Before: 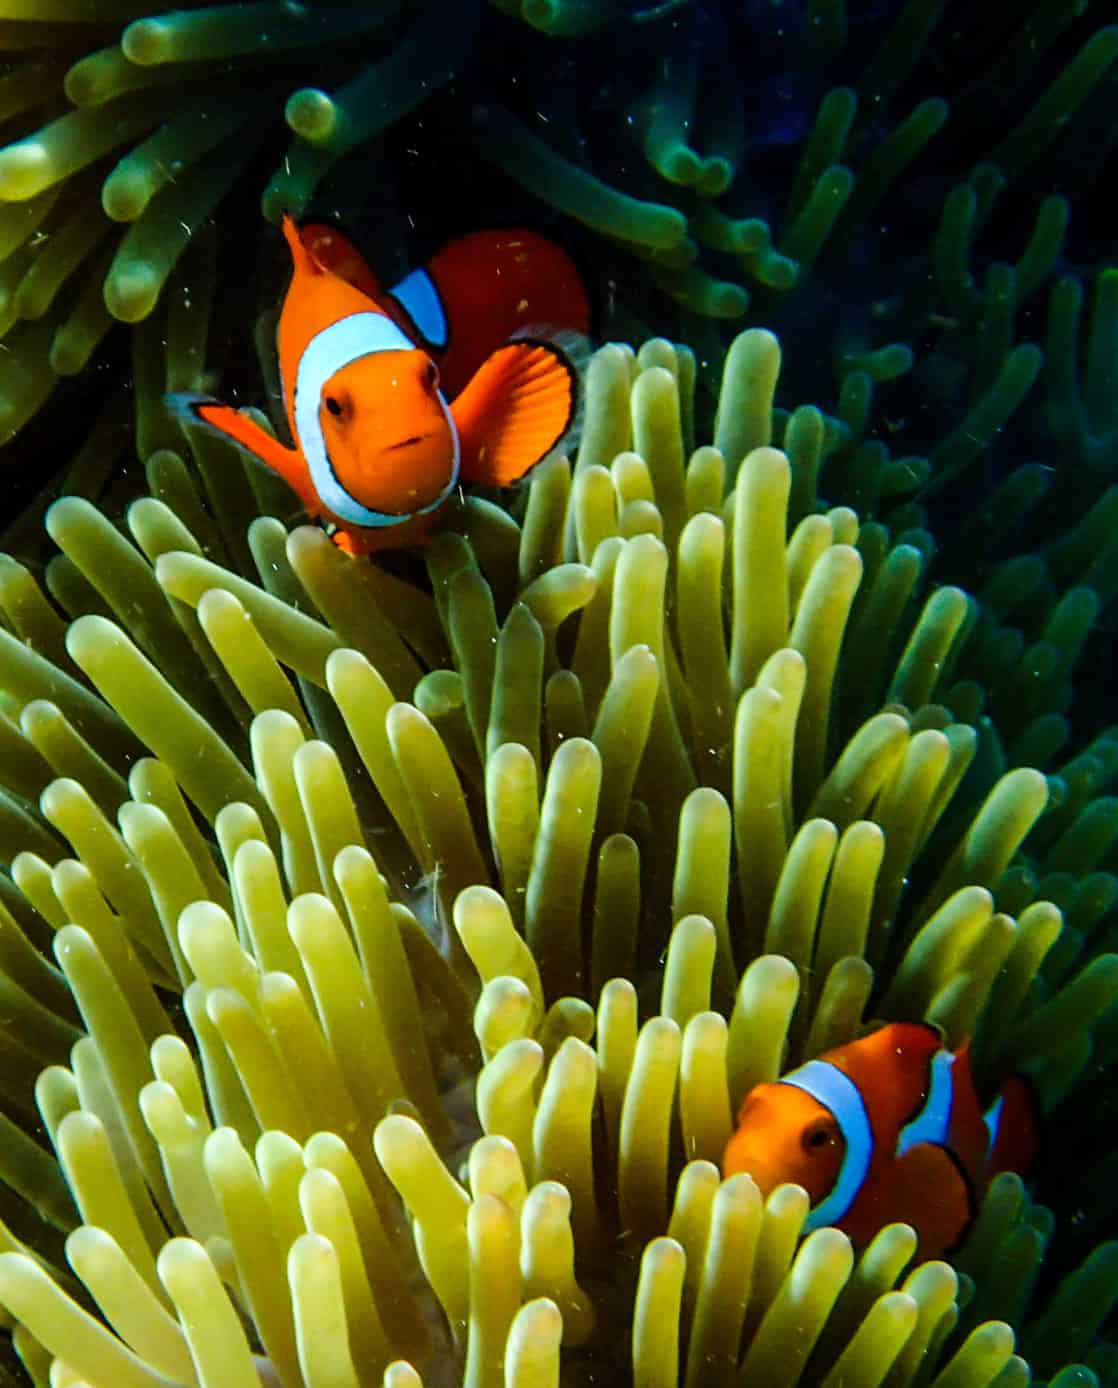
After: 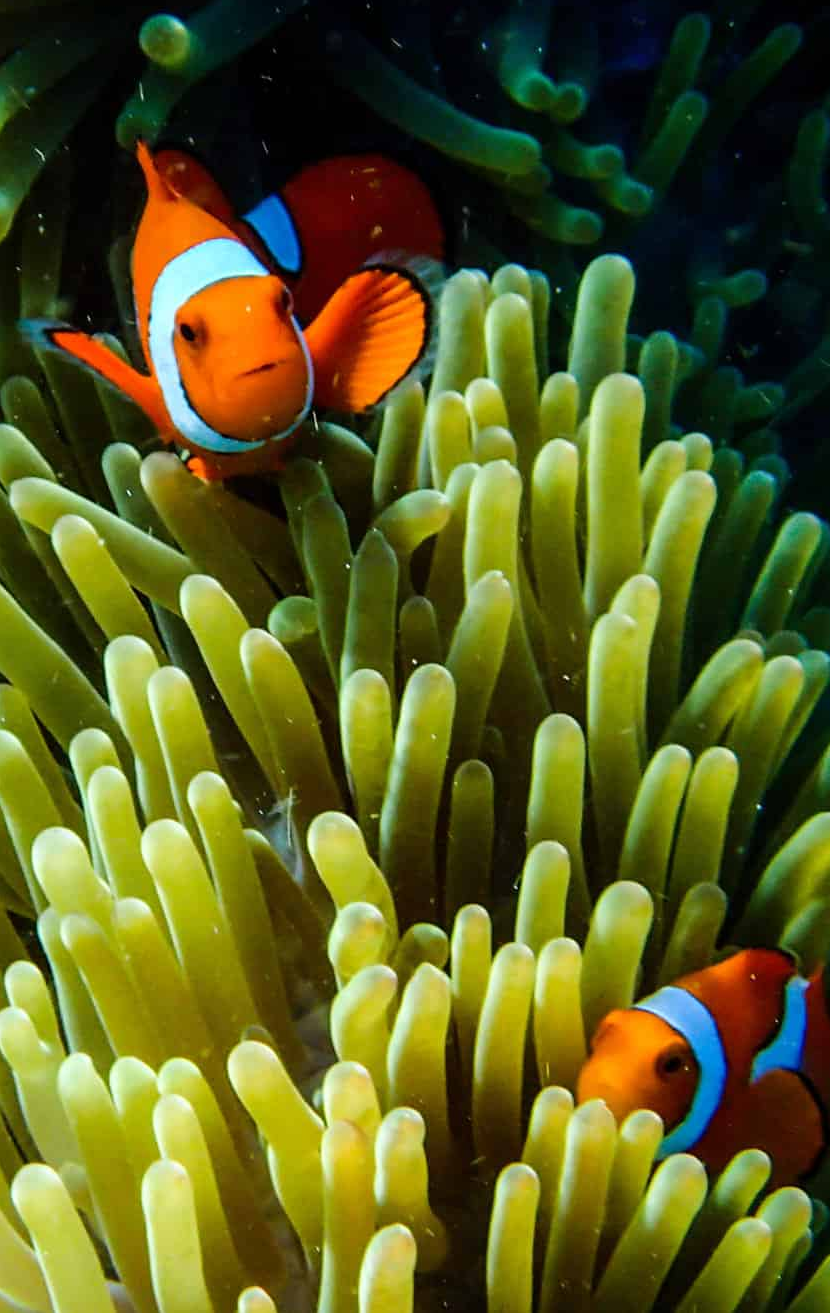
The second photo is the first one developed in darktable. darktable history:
crop and rotate: left 13.148%, top 5.382%, right 12.551%
